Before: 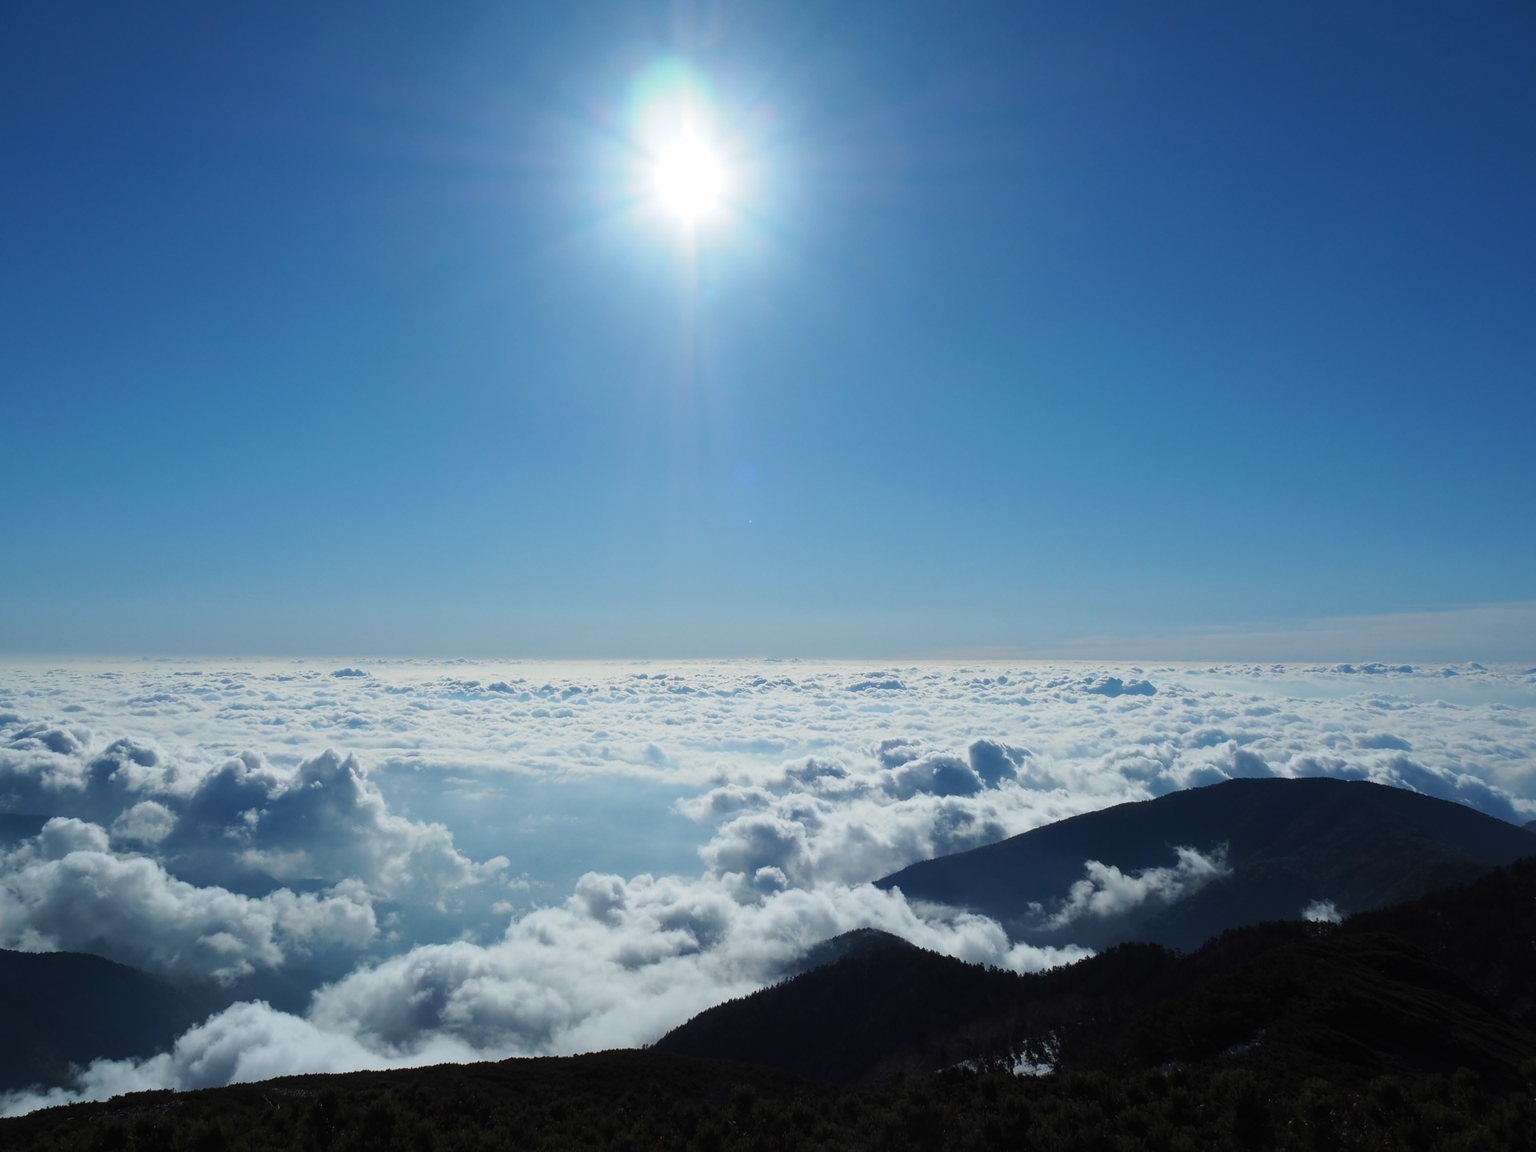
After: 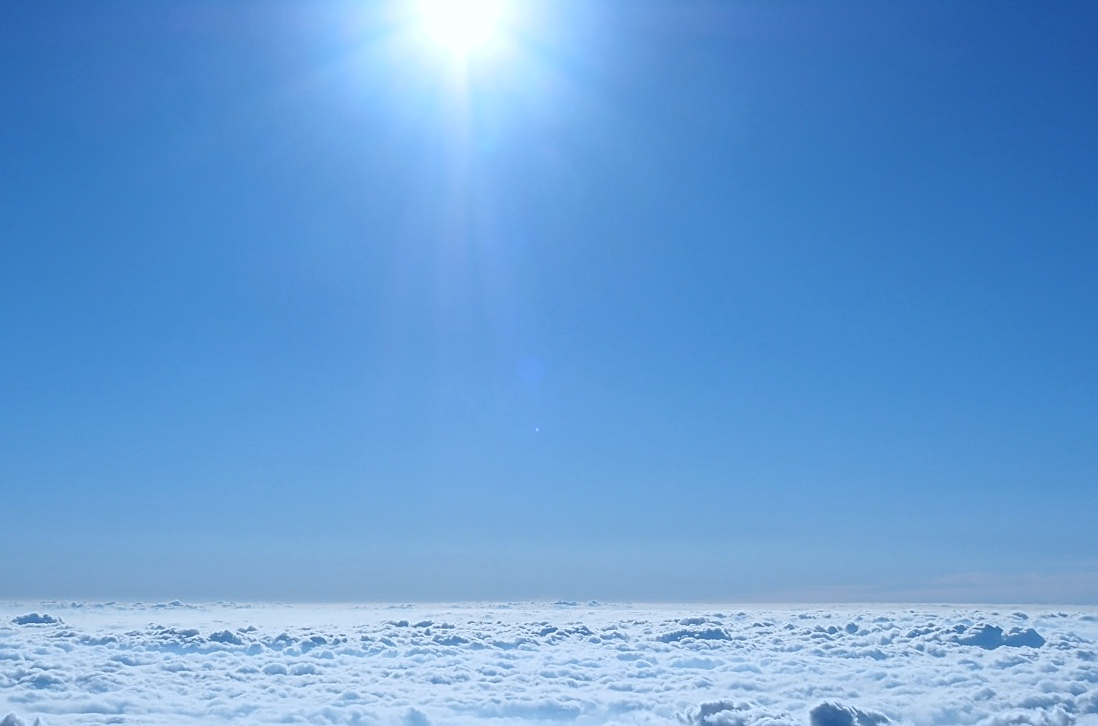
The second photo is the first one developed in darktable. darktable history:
crop: left 20.932%, top 15.471%, right 21.848%, bottom 34.081%
sharpen: on, module defaults
local contrast: on, module defaults
white balance: red 0.926, green 1.003, blue 1.133
